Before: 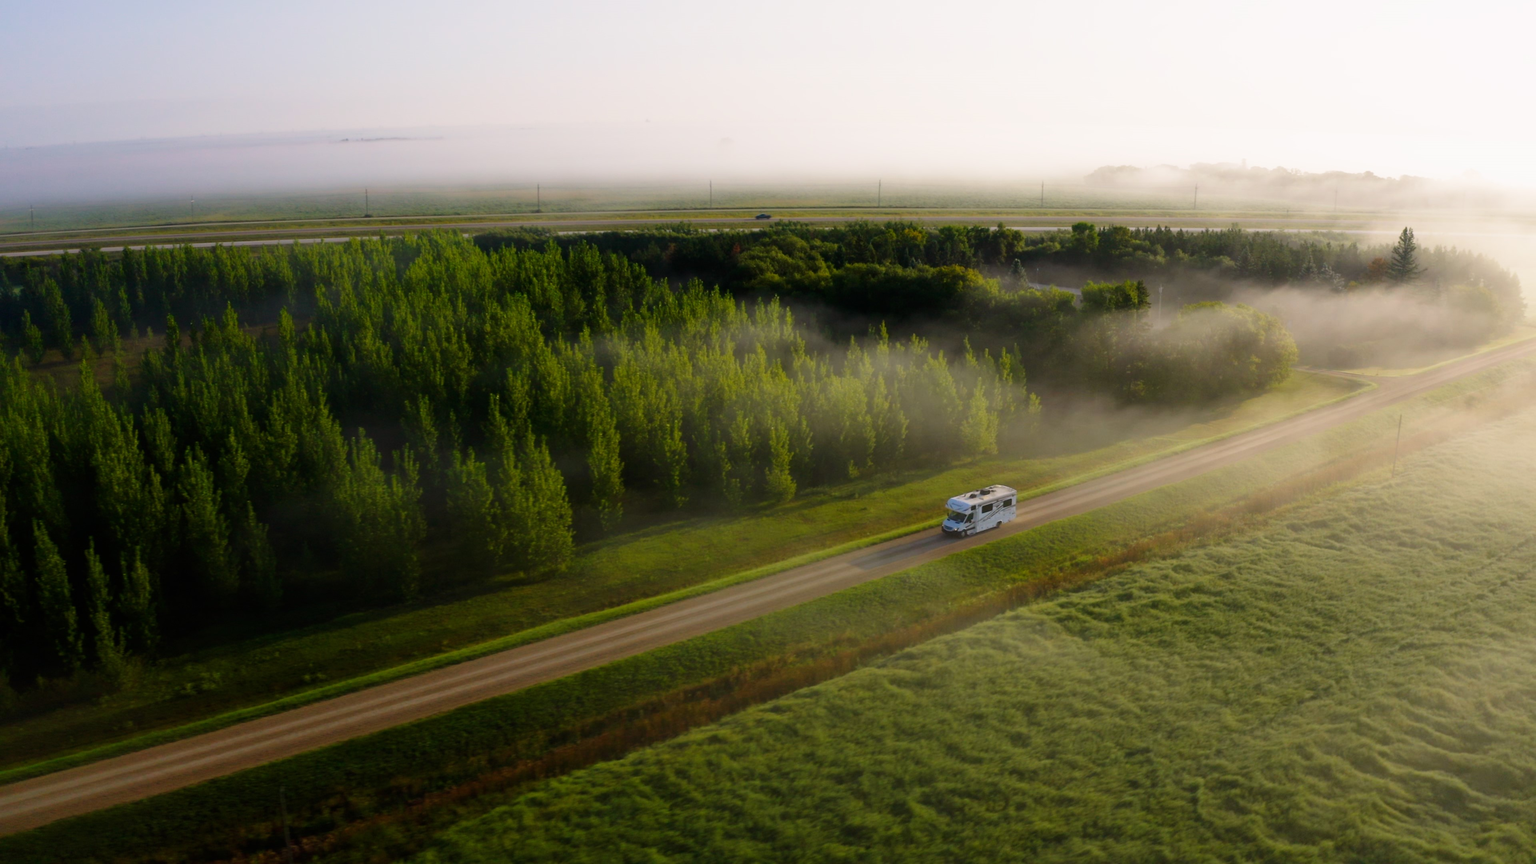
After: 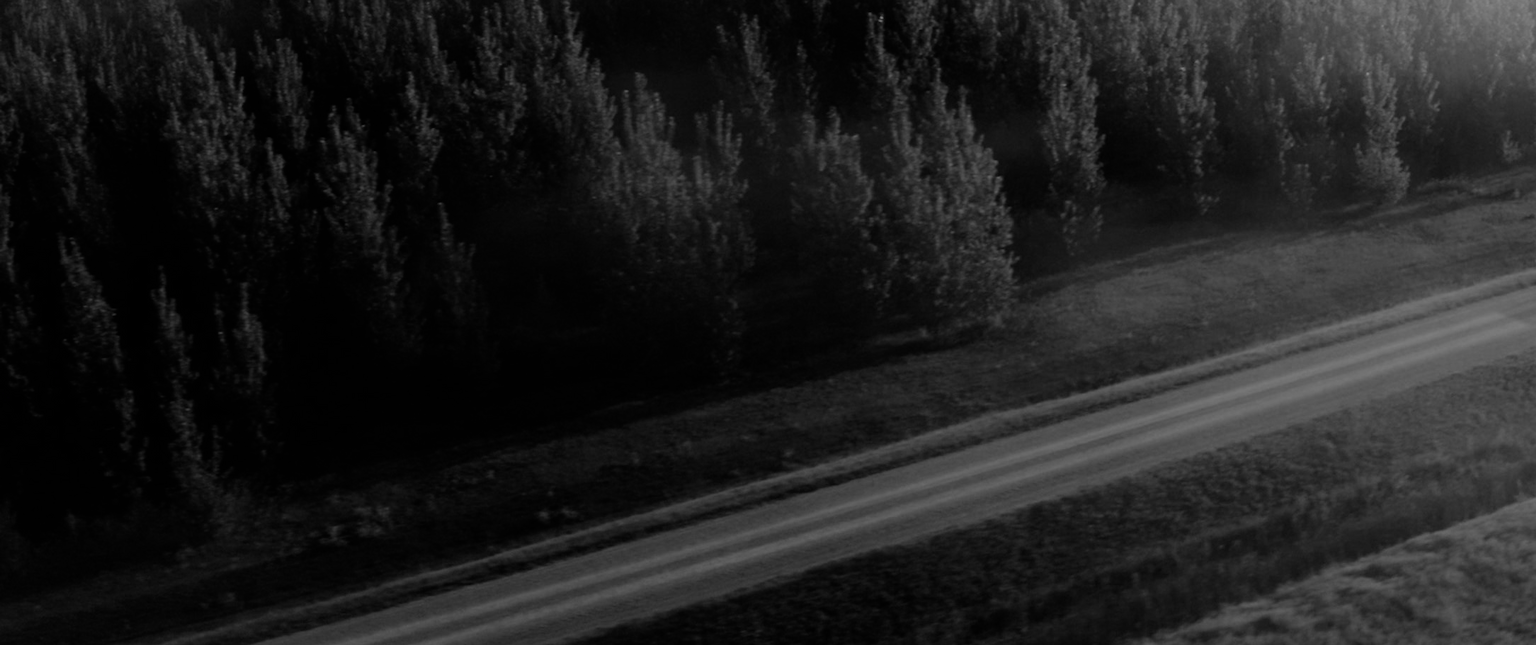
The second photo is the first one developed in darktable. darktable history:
filmic rgb: black relative exposure -16 EV, white relative exposure 6.17 EV, hardness 5.23, color science v6 (2022), iterations of high-quality reconstruction 0
crop: top 44.757%, right 43.512%, bottom 13.067%
color calibration: output gray [0.23, 0.37, 0.4, 0], x 0.398, y 0.386, temperature 3638.39 K
